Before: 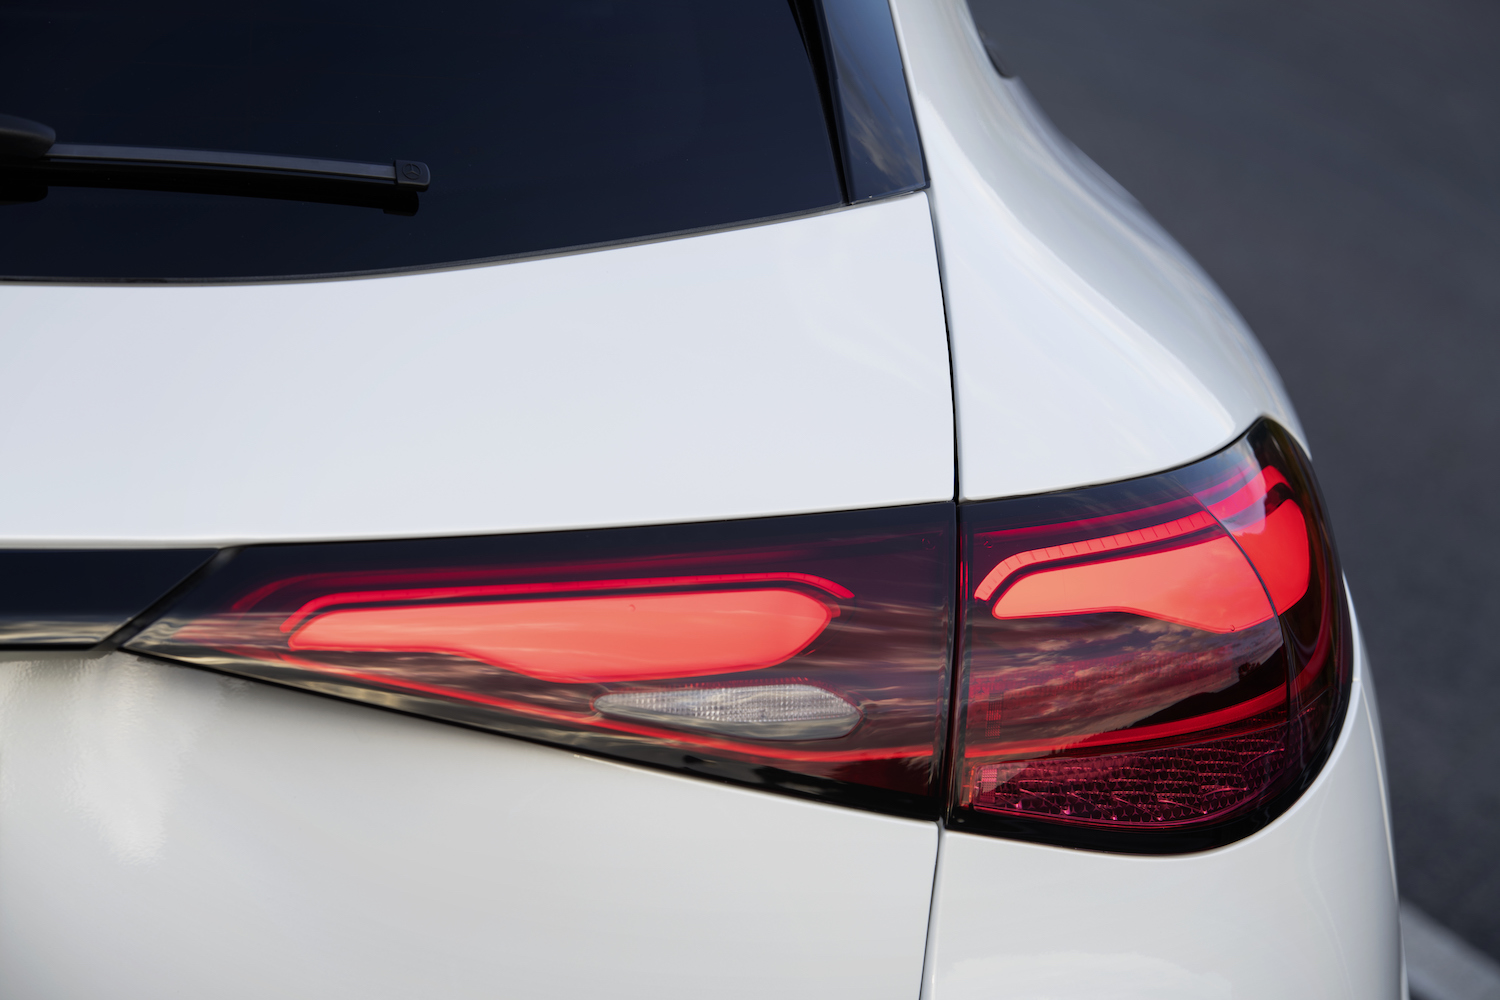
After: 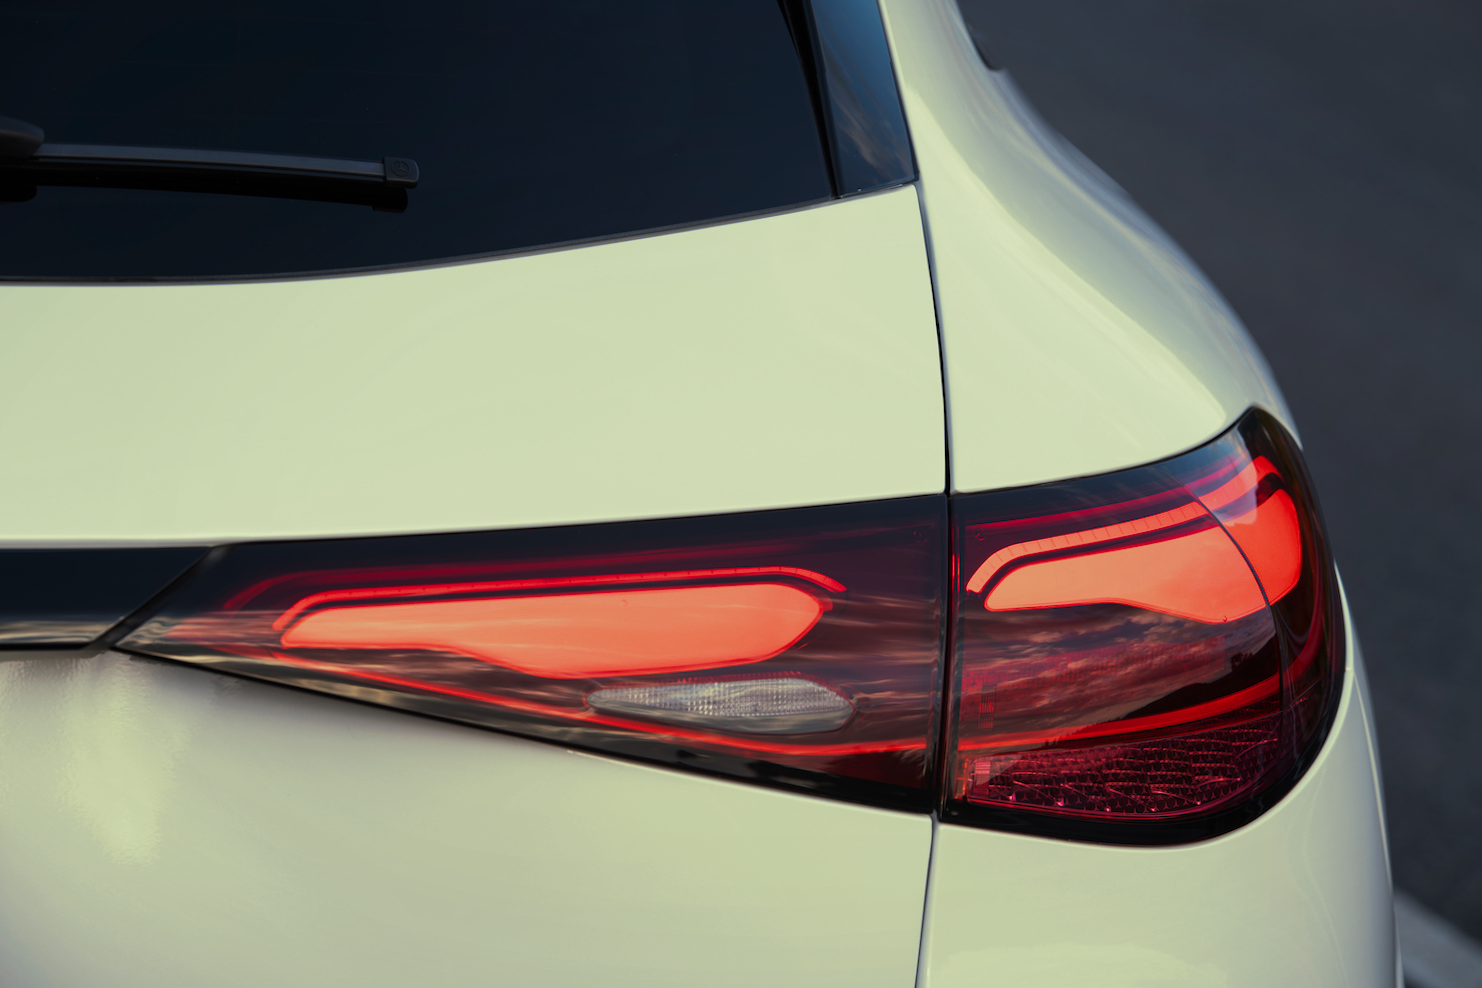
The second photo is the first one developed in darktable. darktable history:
split-toning: shadows › hue 290.82°, shadows › saturation 0.34, highlights › saturation 0.38, balance 0, compress 50%
rotate and perspective: rotation -0.45°, automatic cropping original format, crop left 0.008, crop right 0.992, crop top 0.012, crop bottom 0.988
exposure: exposure -0.36 EV, compensate highlight preservation false
